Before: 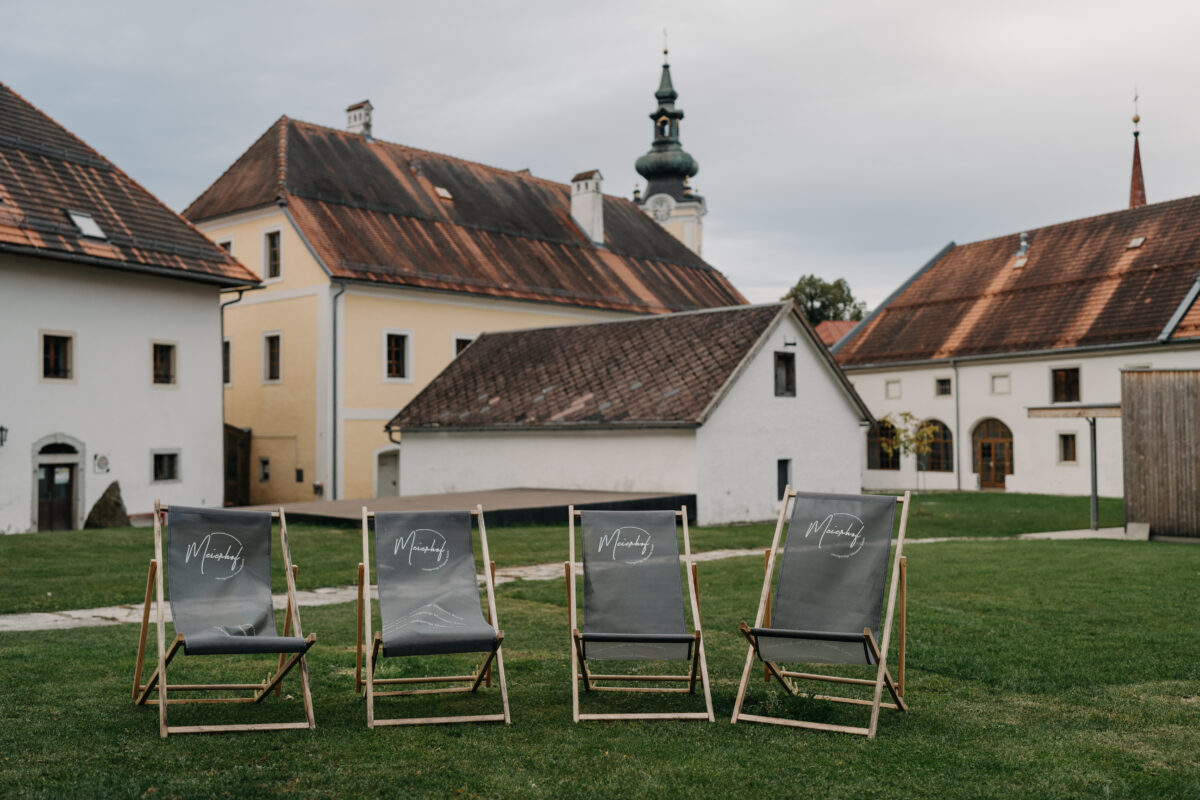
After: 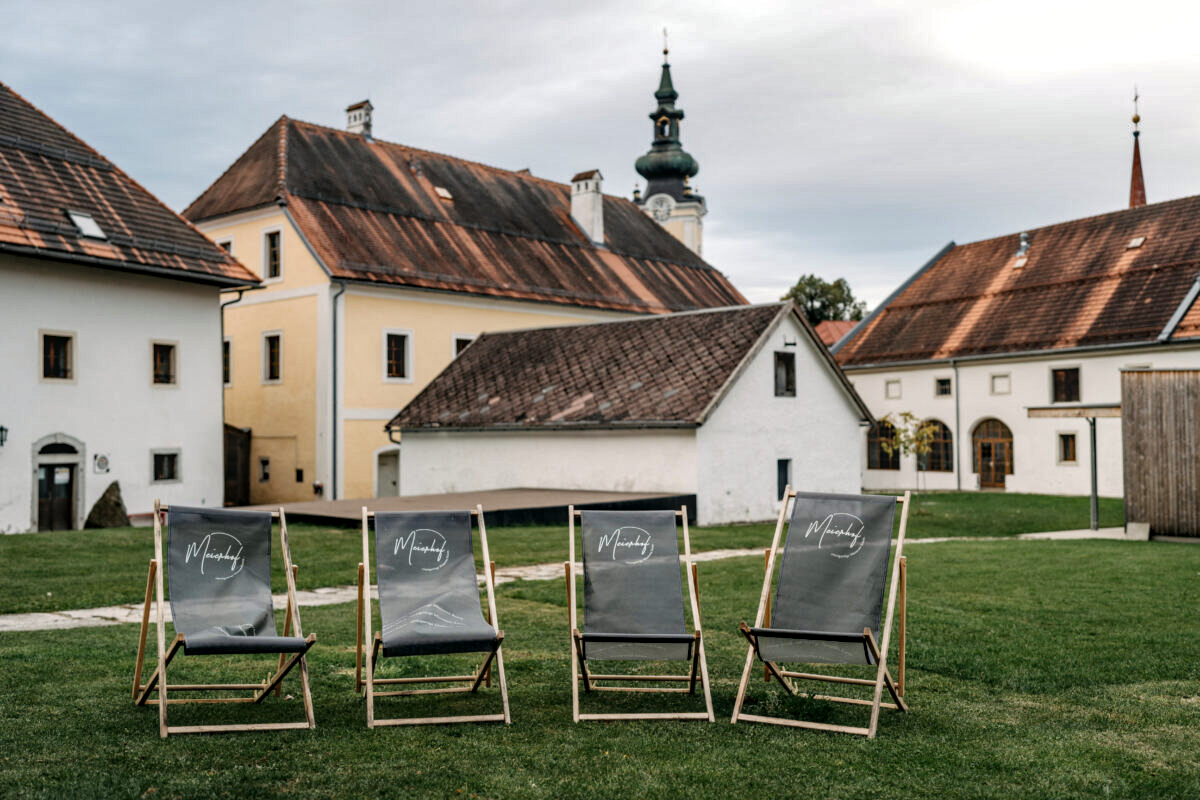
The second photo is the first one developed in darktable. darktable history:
tone equalizer: -8 EV -0.44 EV, -7 EV -0.385 EV, -6 EV -0.319 EV, -5 EV -0.223 EV, -3 EV 0.255 EV, -2 EV 0.338 EV, -1 EV 0.413 EV, +0 EV 0.425 EV
haze removal: adaptive false
local contrast: on, module defaults
shadows and highlights: shadows 11.4, white point adjustment 1.34, soften with gaussian
